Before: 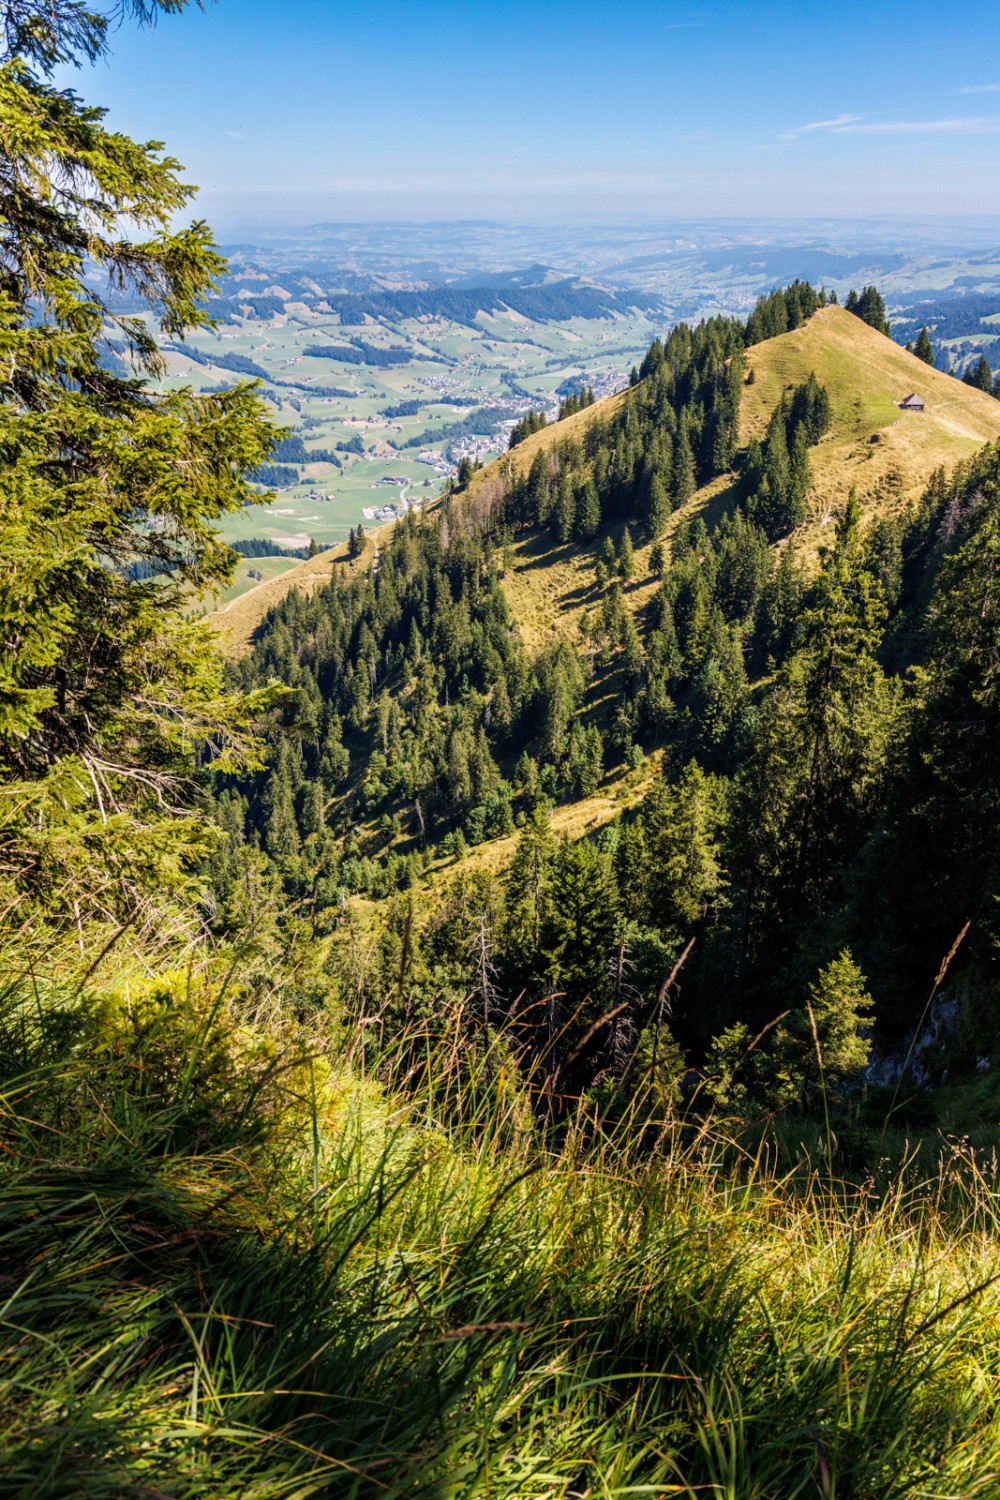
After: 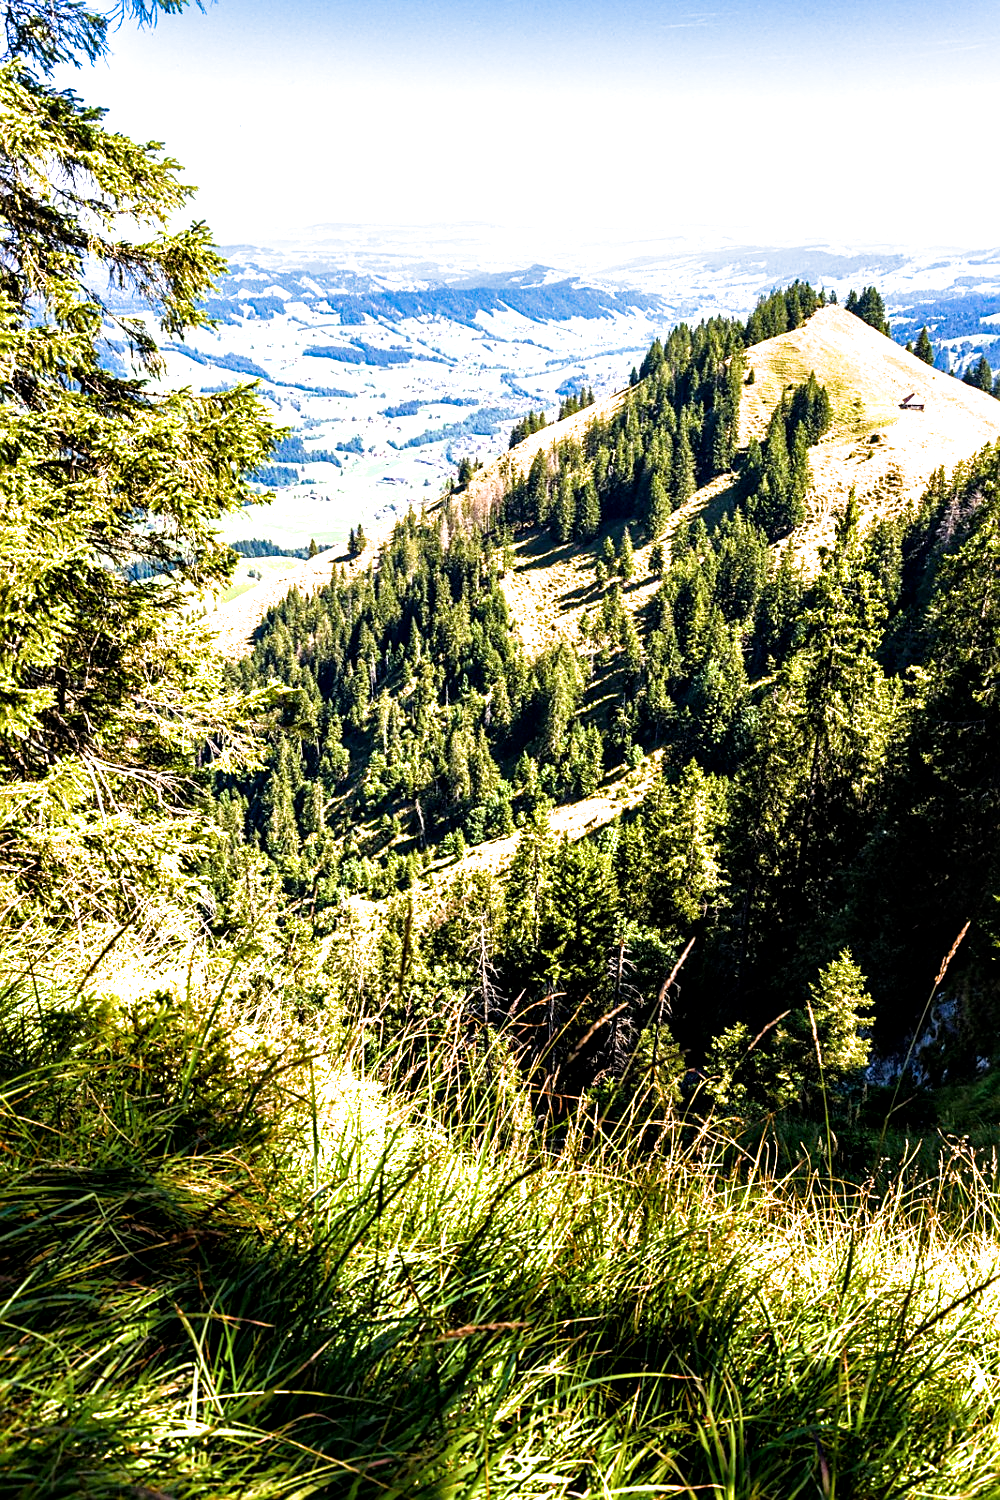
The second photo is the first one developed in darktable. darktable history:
filmic rgb: black relative exposure -9.08 EV, white relative exposure 2.3 EV, hardness 7.49
local contrast: mode bilateral grid, contrast 20, coarseness 50, detail 141%, midtone range 0.2
exposure: black level correction 0, exposure 1 EV, compensate exposure bias true, compensate highlight preservation false
sharpen: on, module defaults
color balance rgb: perceptual saturation grading › global saturation 35%, perceptual saturation grading › highlights -25%, perceptual saturation grading › shadows 25%, global vibrance 10%
